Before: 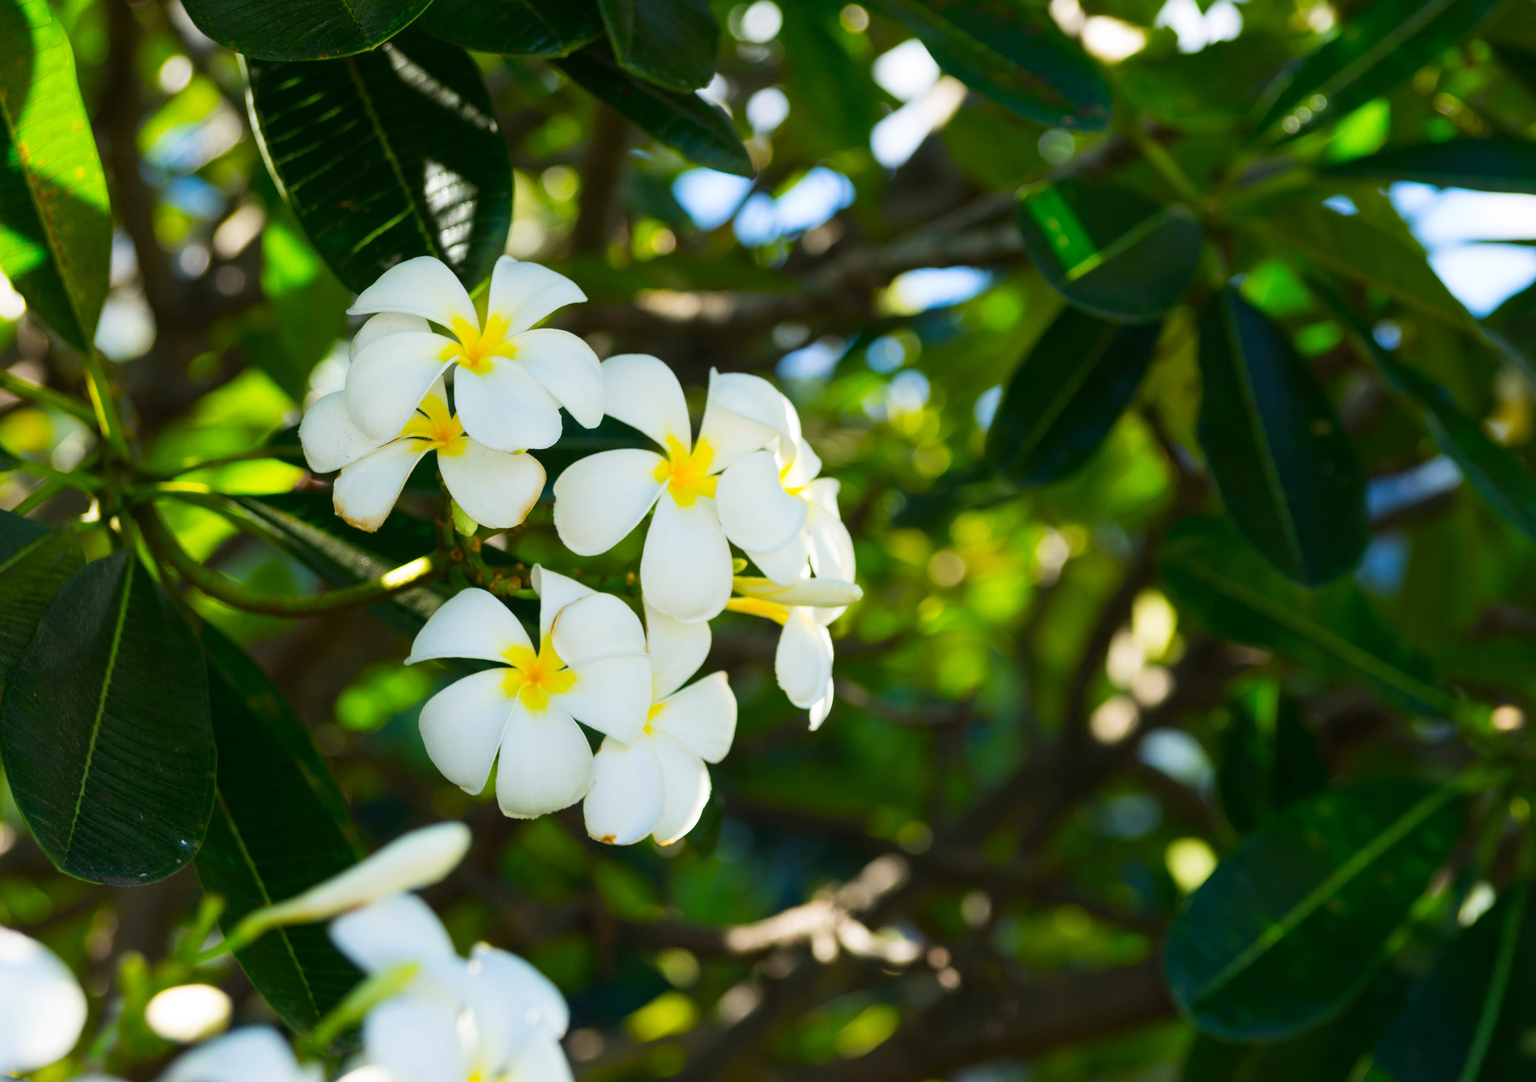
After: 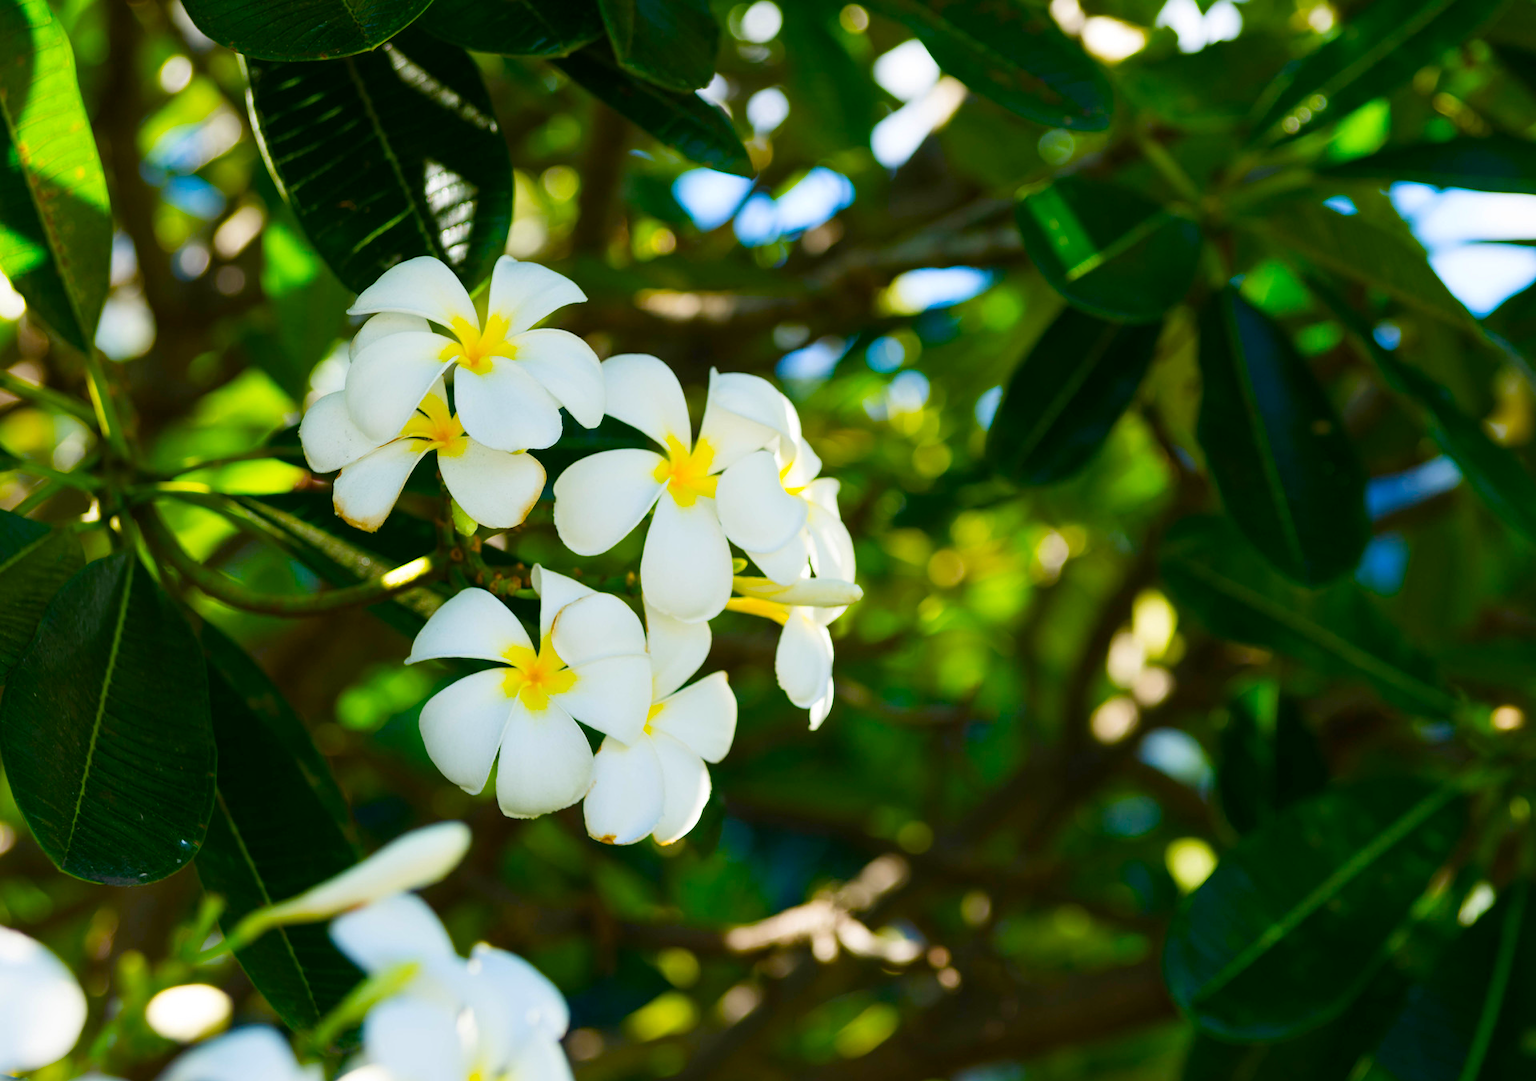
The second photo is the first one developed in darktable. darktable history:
levels: black 3.76%
color balance rgb: perceptual saturation grading › global saturation 20%, perceptual saturation grading › highlights -25.425%, perceptual saturation grading › shadows 49.454%, global vibrance 24.97%
tone equalizer: on, module defaults
